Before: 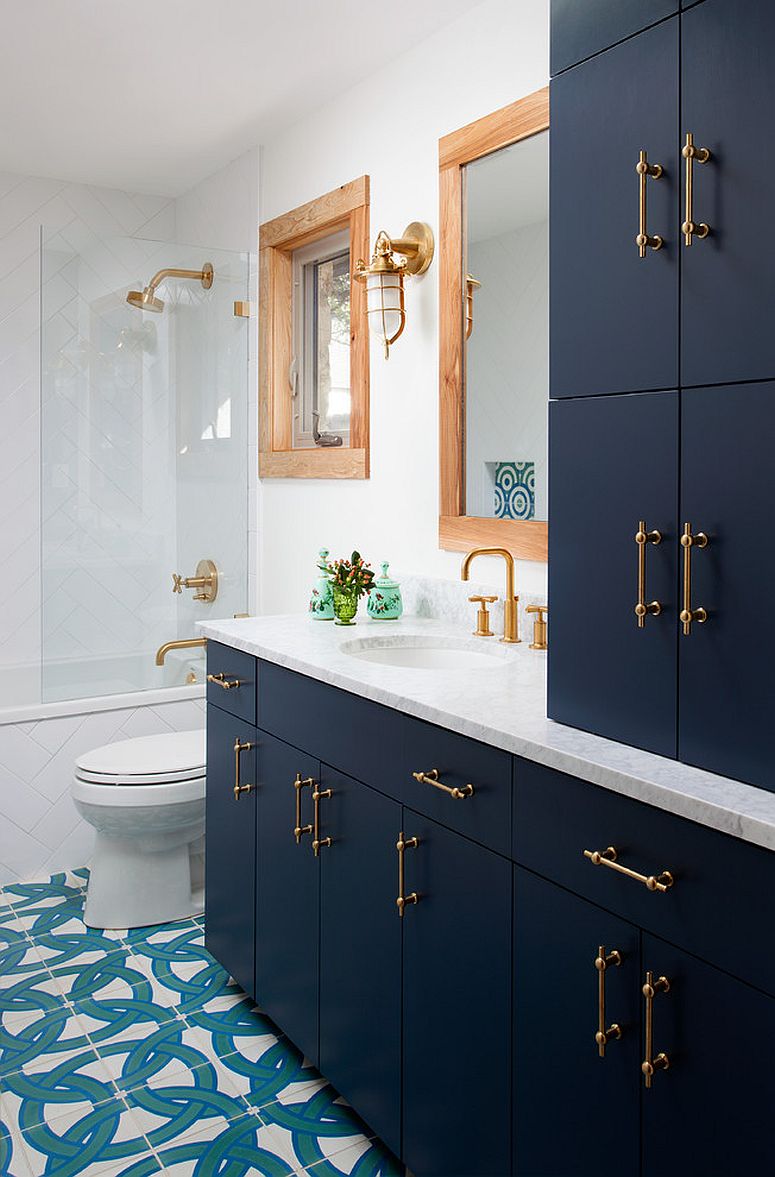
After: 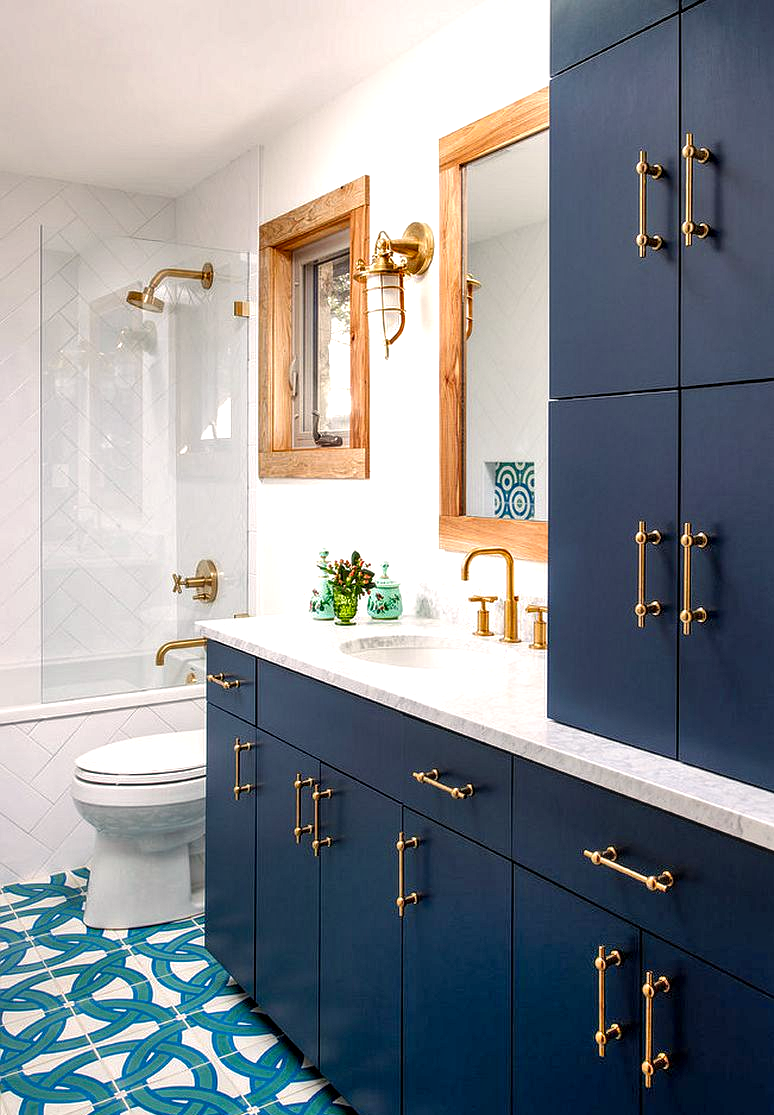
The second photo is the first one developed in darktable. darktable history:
shadows and highlights: shadows 52.11, highlights -28.4, soften with gaussian
crop and rotate: top 0.008%, bottom 5.189%
color balance rgb: highlights gain › chroma 1.701%, highlights gain › hue 56.72°, perceptual saturation grading › global saturation 8.41%, perceptual saturation grading › shadows 2.867%, perceptual brilliance grading › global brilliance 9.813%, perceptual brilliance grading › shadows 14.634%
local contrast: detail 150%
